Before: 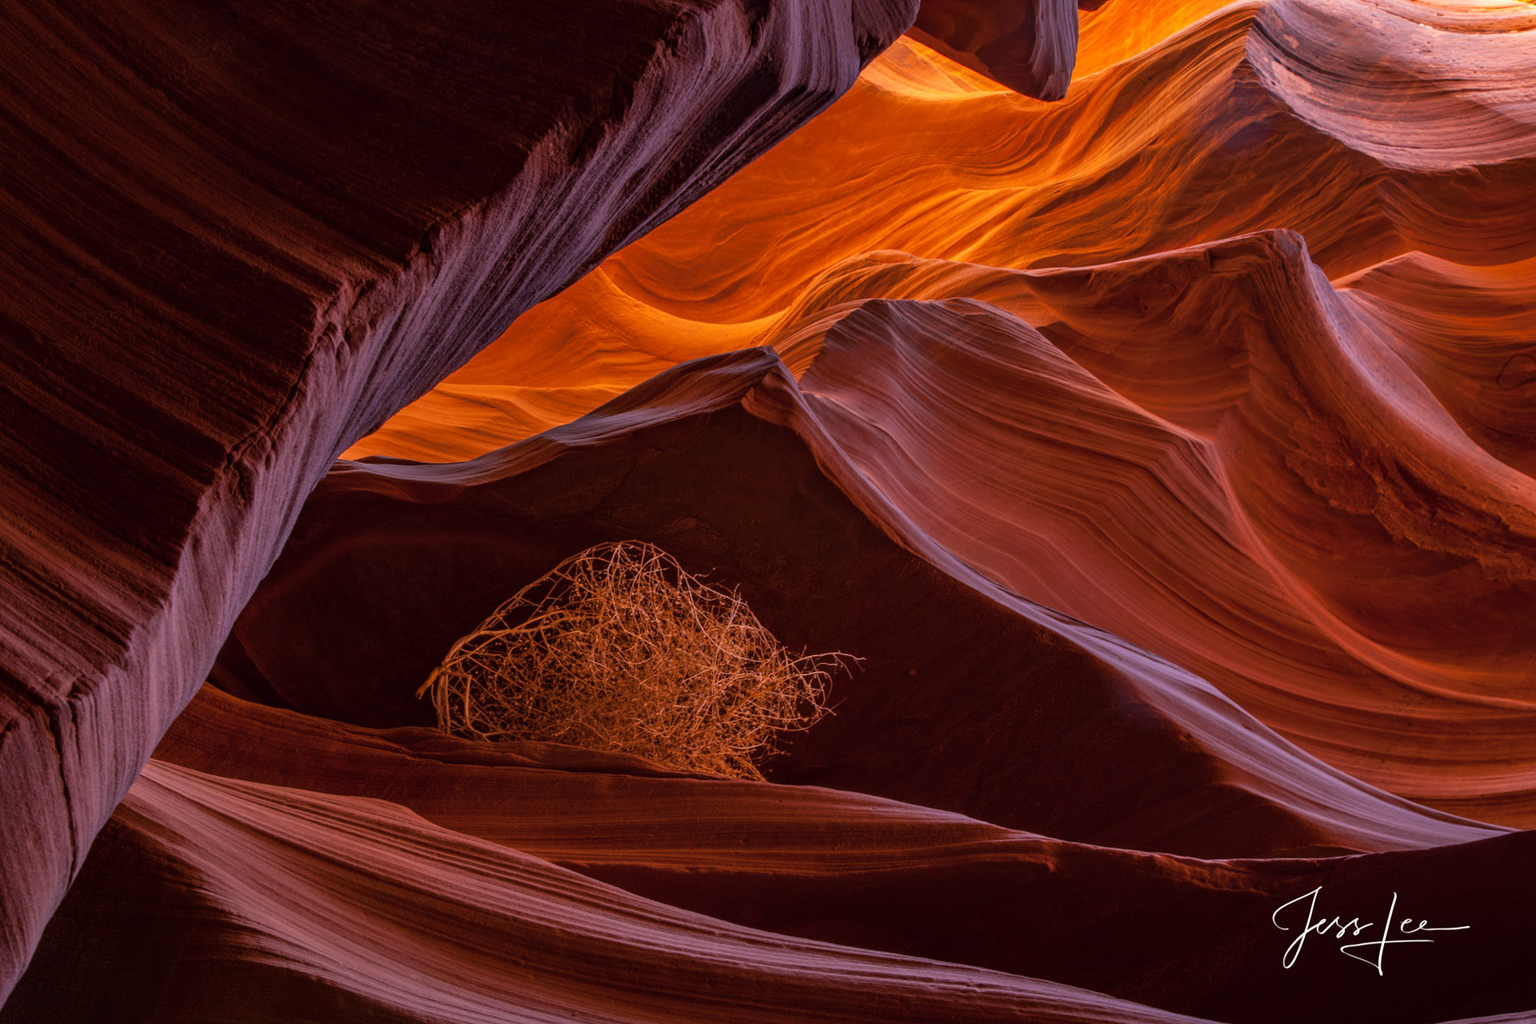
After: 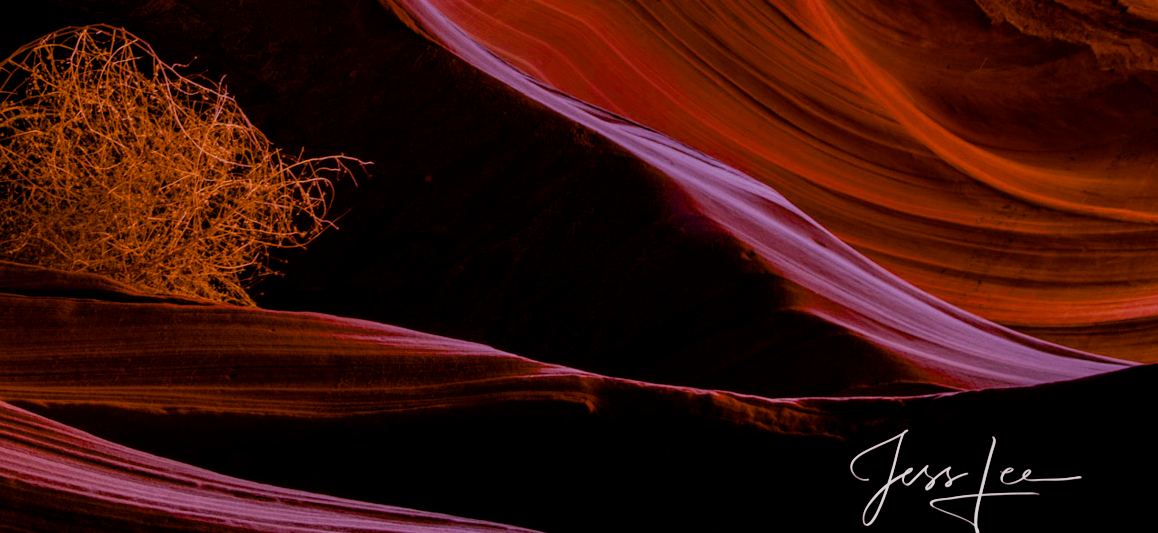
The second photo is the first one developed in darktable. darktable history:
crop and rotate: left 35.628%, top 50.757%, bottom 4.78%
color balance rgb: shadows lift › chroma 5.66%, shadows lift › hue 237.61°, power › hue 74.67°, global offset › luminance -0.394%, linear chroma grading › shadows 16.076%, perceptual saturation grading › global saturation 27.518%, perceptual saturation grading › highlights -25.333%, perceptual saturation grading › shadows 23.937%, global vibrance 20%
filmic rgb: black relative exposure -7.65 EV, white relative exposure 4.56 EV, hardness 3.61, contrast 1.06, iterations of high-quality reconstruction 0
